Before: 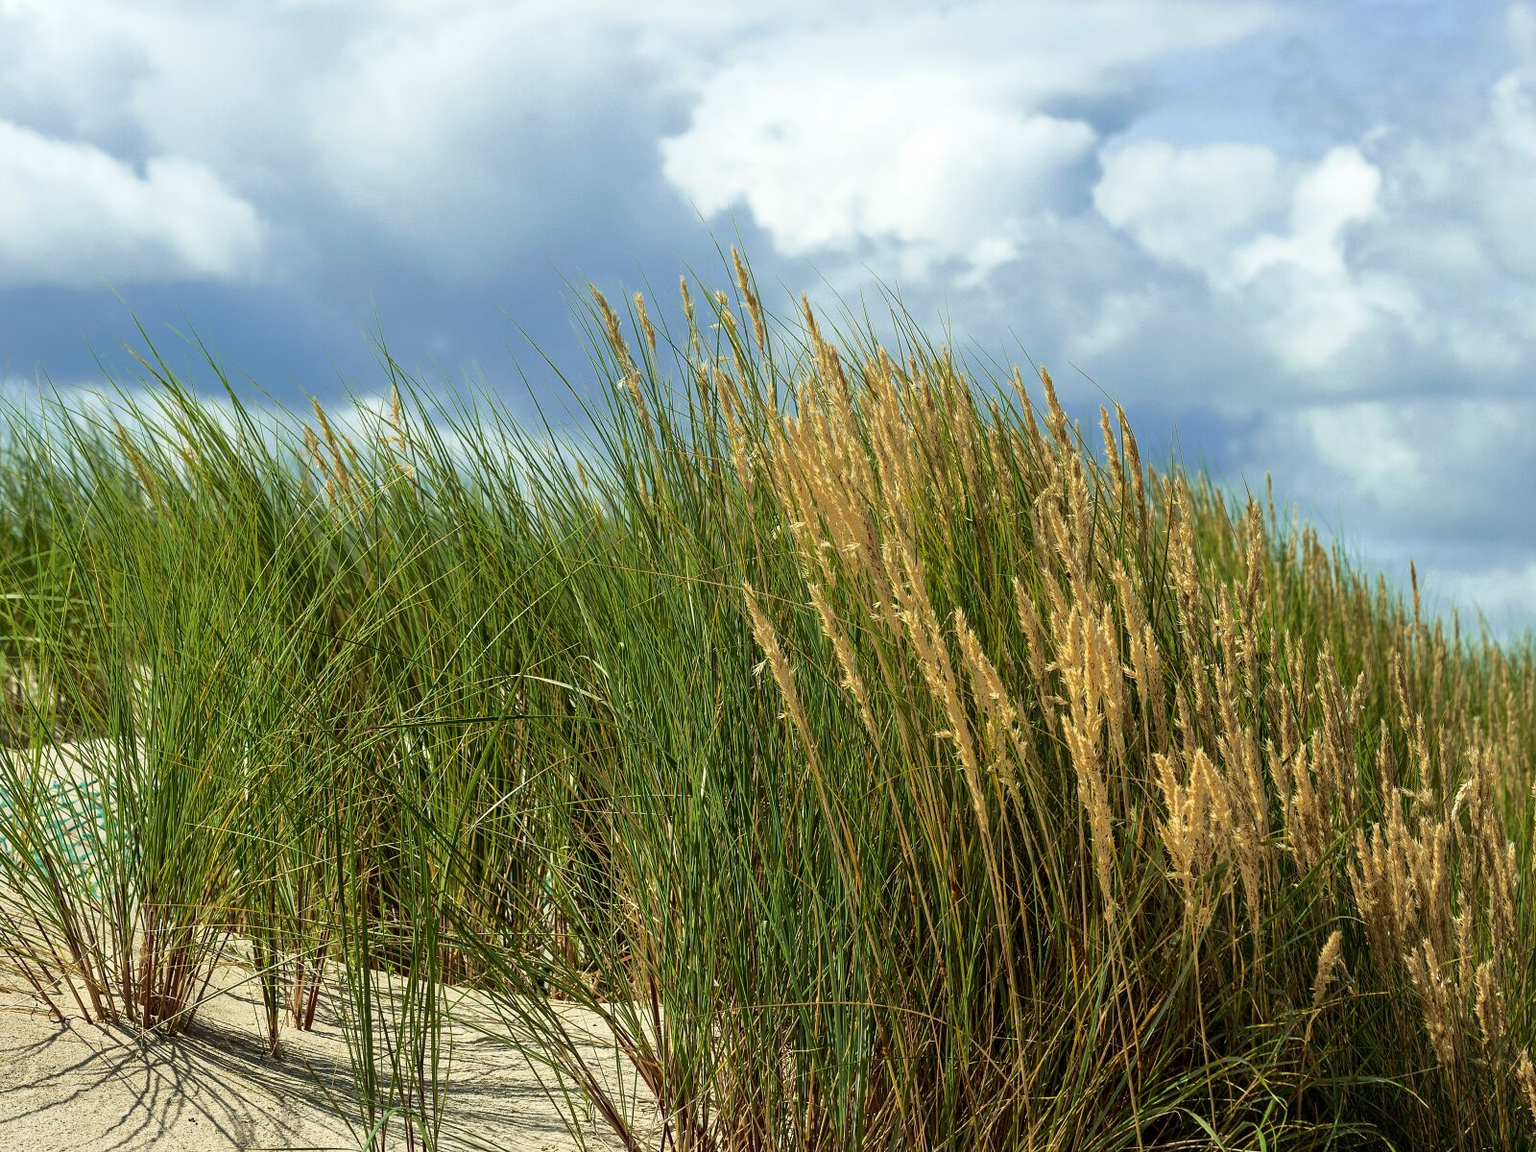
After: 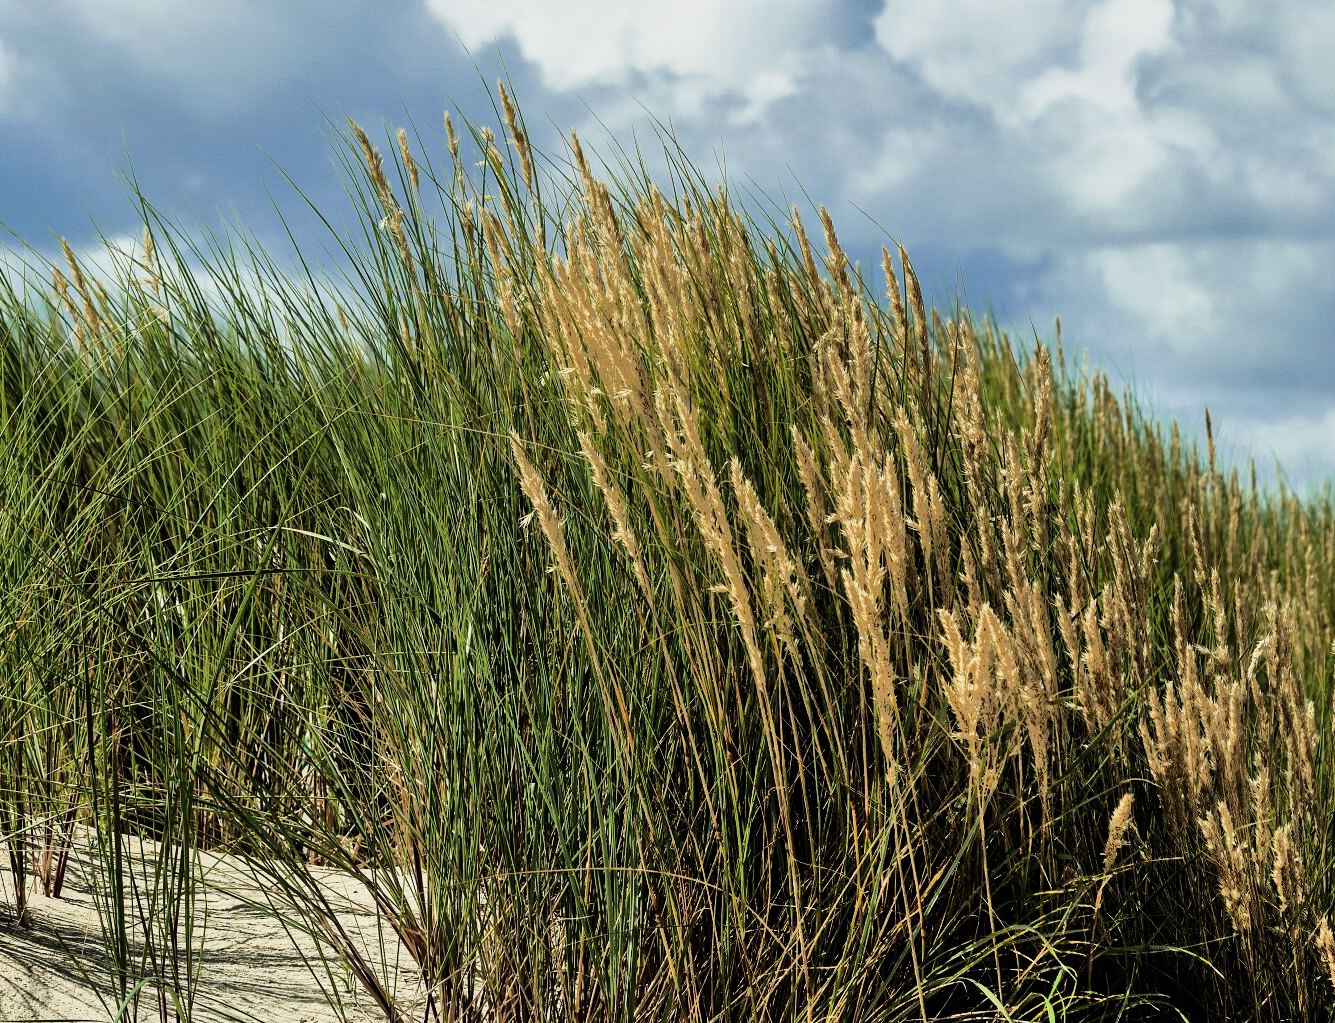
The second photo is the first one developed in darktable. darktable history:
crop: left 16.525%, top 14.747%
shadows and highlights: low approximation 0.01, soften with gaussian
filmic rgb: black relative exposure -8.01 EV, white relative exposure 4 EV, hardness 4.13, contrast 1.379, add noise in highlights 0.001, color science v3 (2019), use custom middle-gray values true, contrast in highlights soft
